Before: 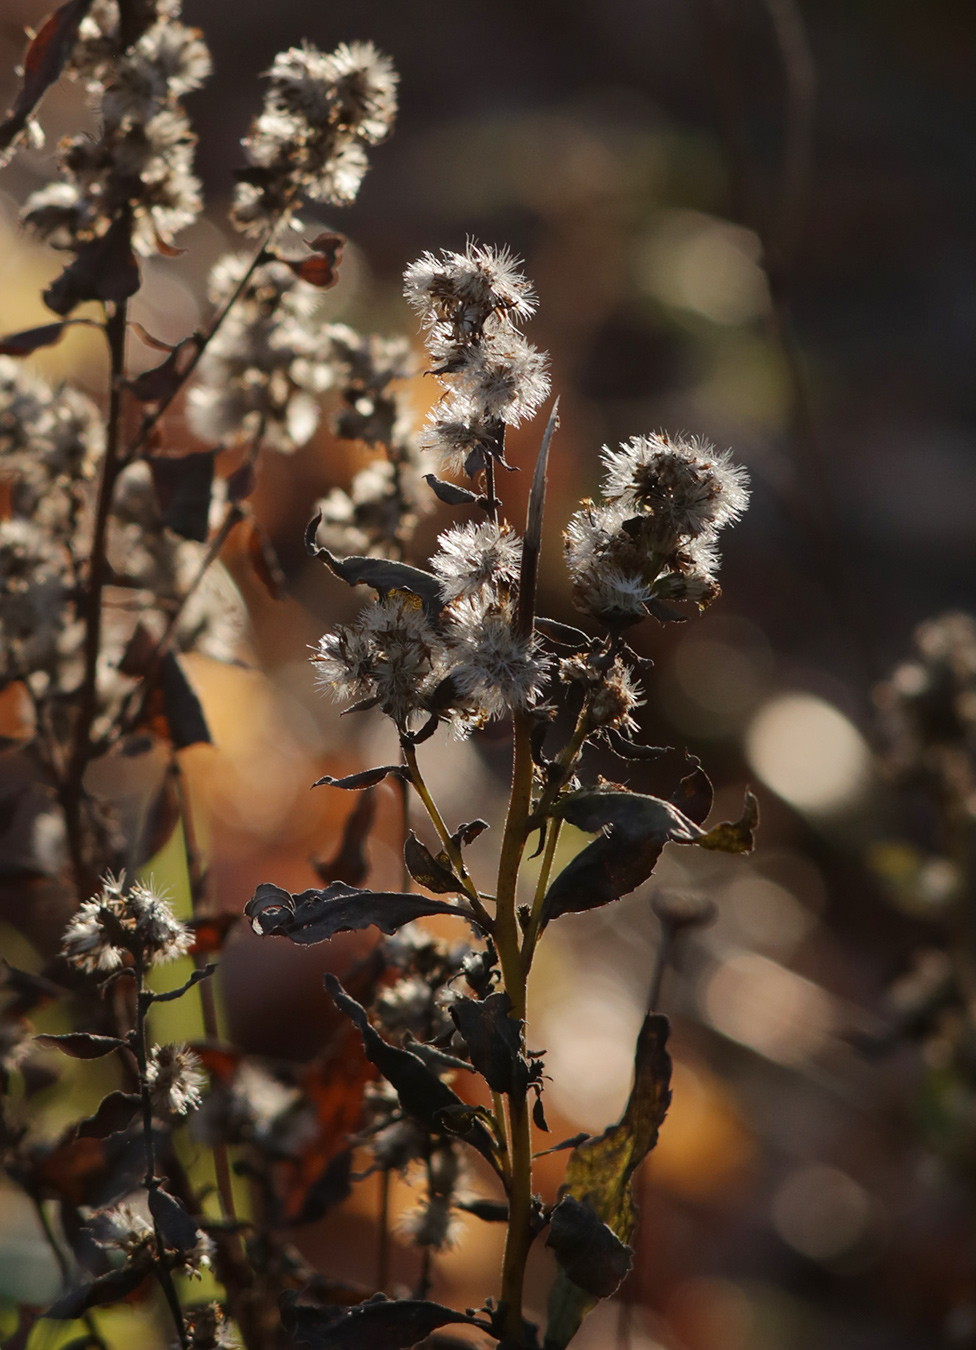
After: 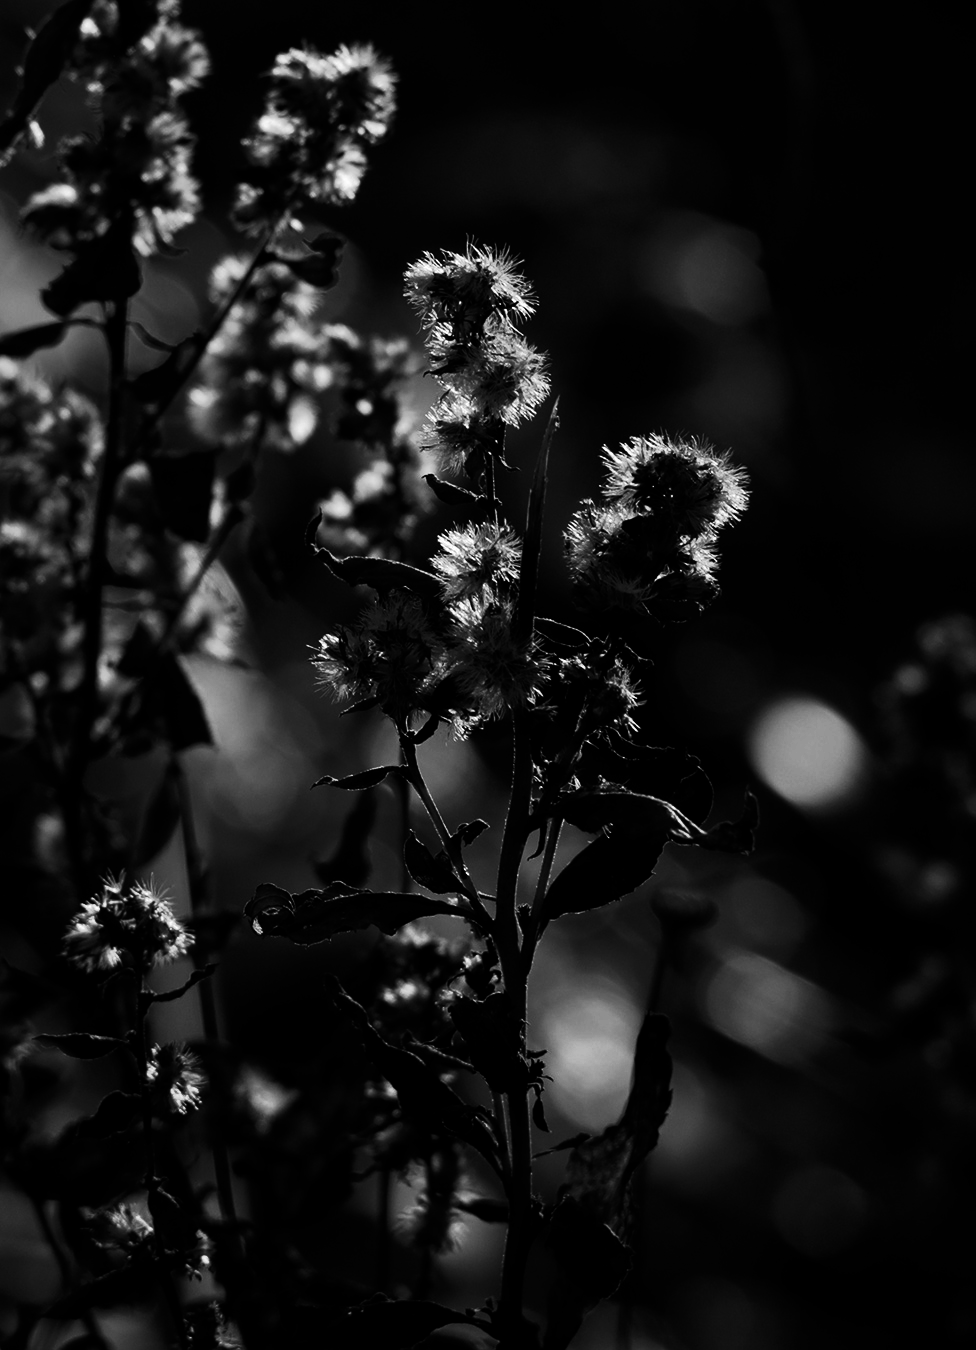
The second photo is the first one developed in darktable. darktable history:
contrast brightness saturation: contrast 0.02, brightness -1, saturation -1
shadows and highlights: radius 118.69, shadows 42.21, highlights -61.56, soften with gaussian
